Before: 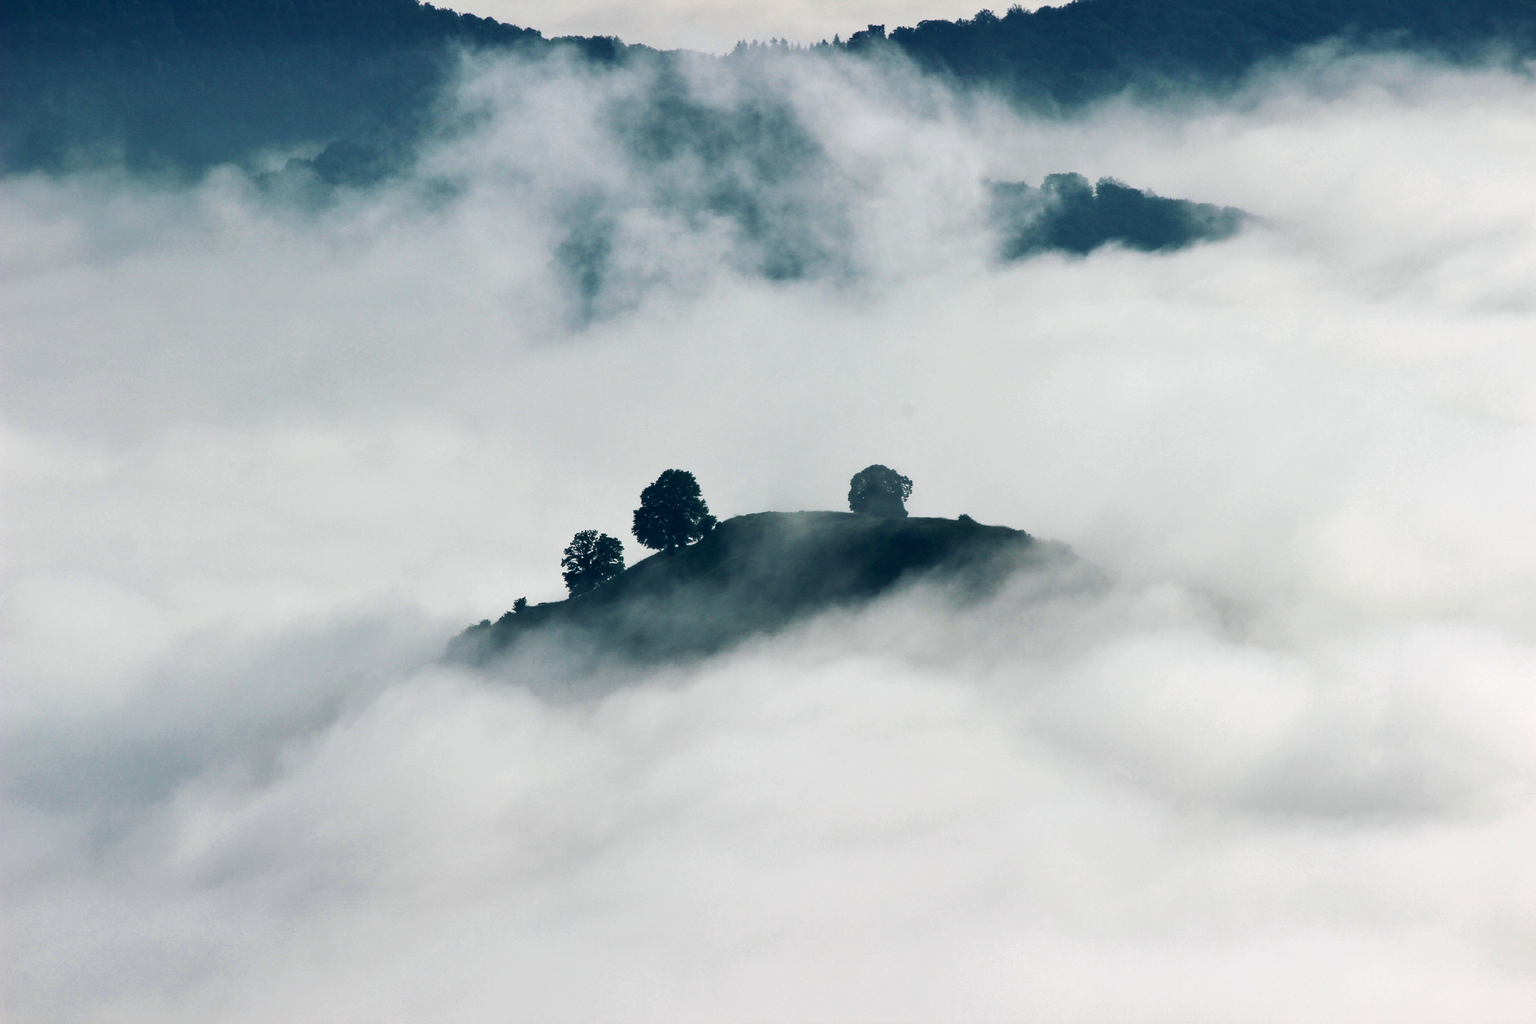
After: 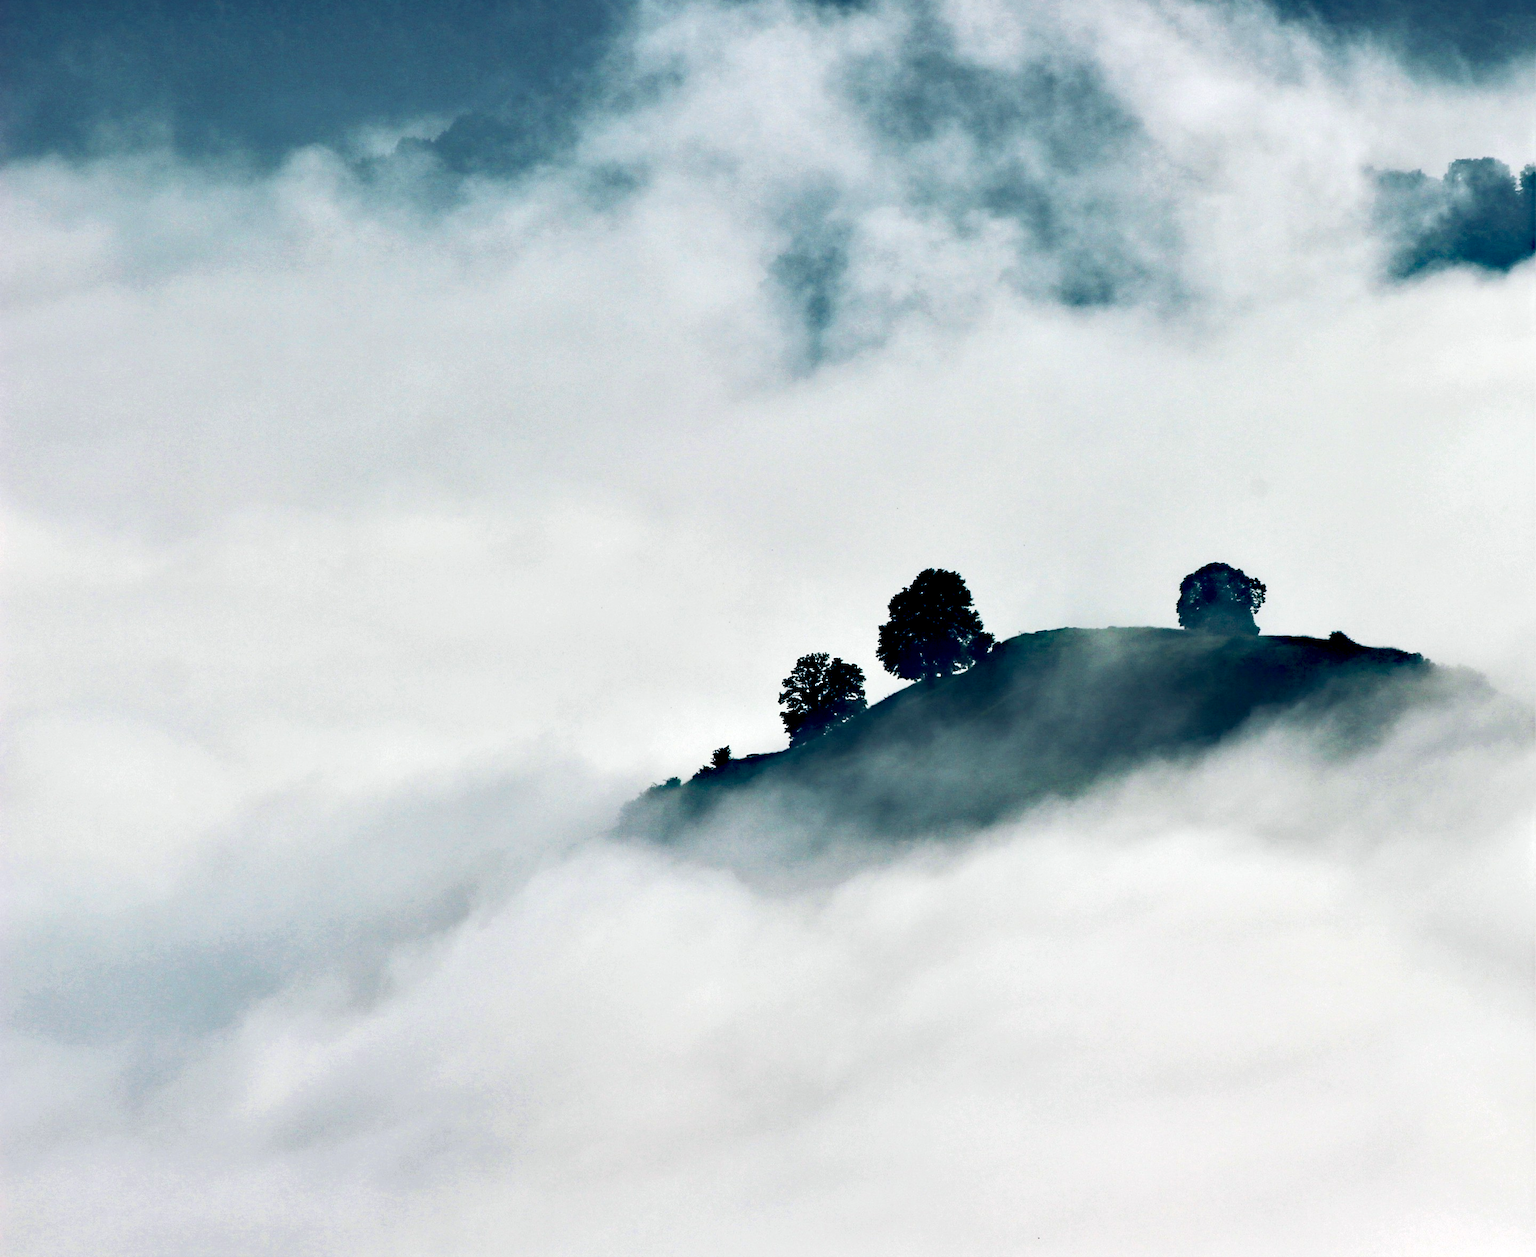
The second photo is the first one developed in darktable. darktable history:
base curve: curves: ch0 [(0, 0) (0.303, 0.277) (1, 1)], fusion 1, preserve colors none
crop: top 5.794%, right 27.898%, bottom 5.61%
